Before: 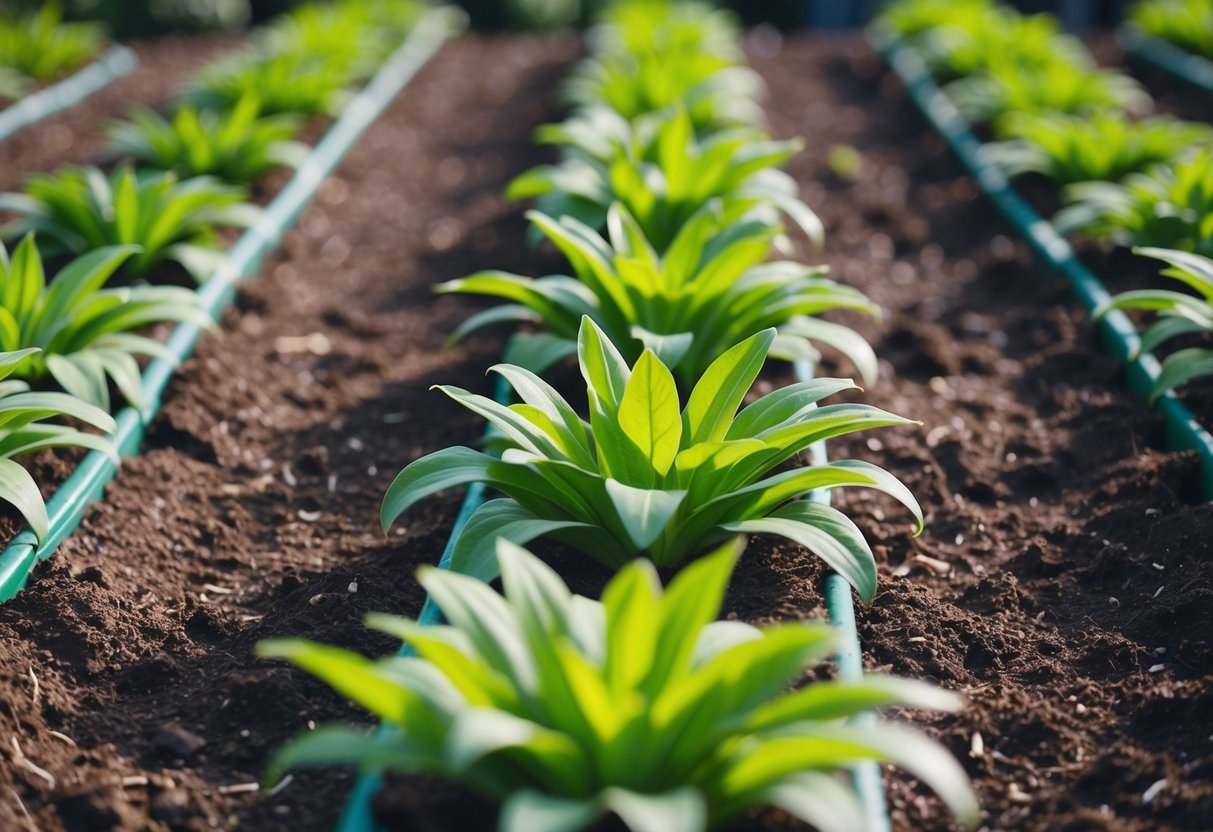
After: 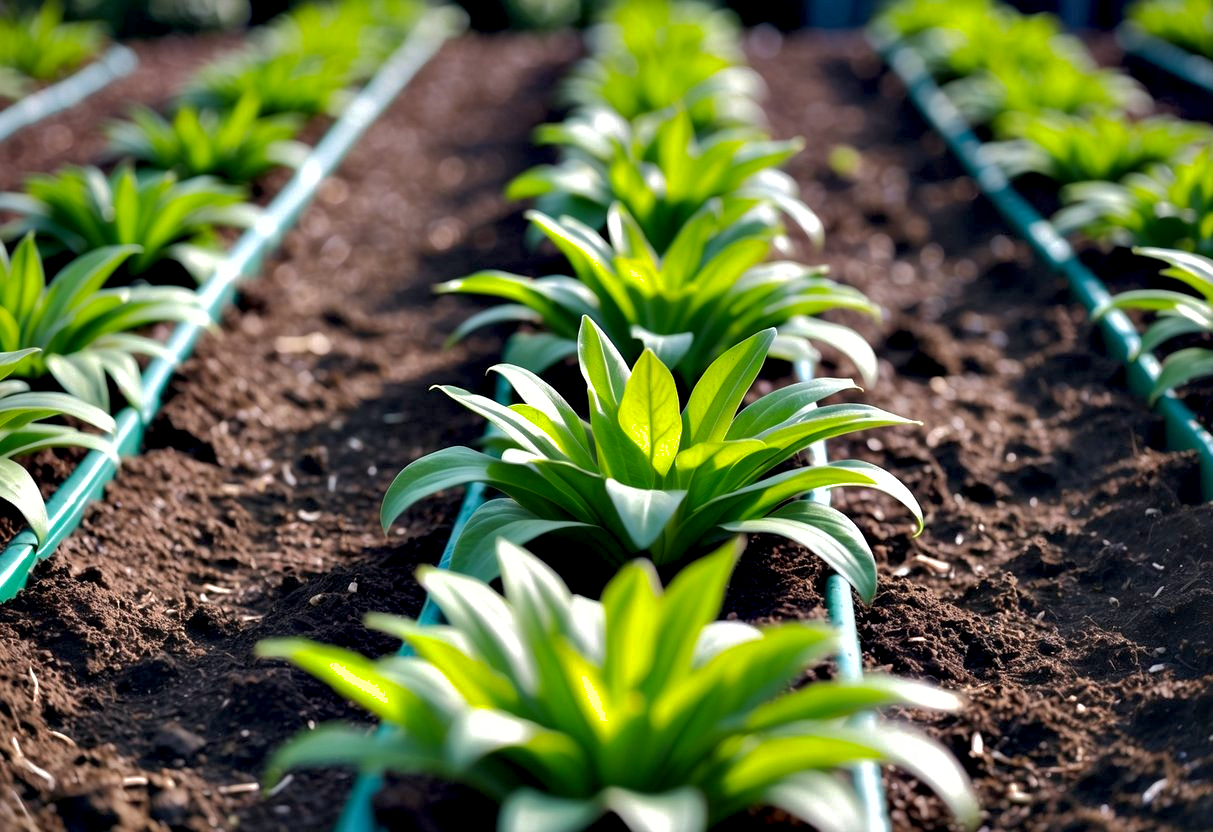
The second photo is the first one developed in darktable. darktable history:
contrast equalizer: y [[0.6 ×6], [0.55 ×6], [0 ×6], [0 ×6], [0 ×6]]
shadows and highlights: shadows 39.97, highlights -59.76
